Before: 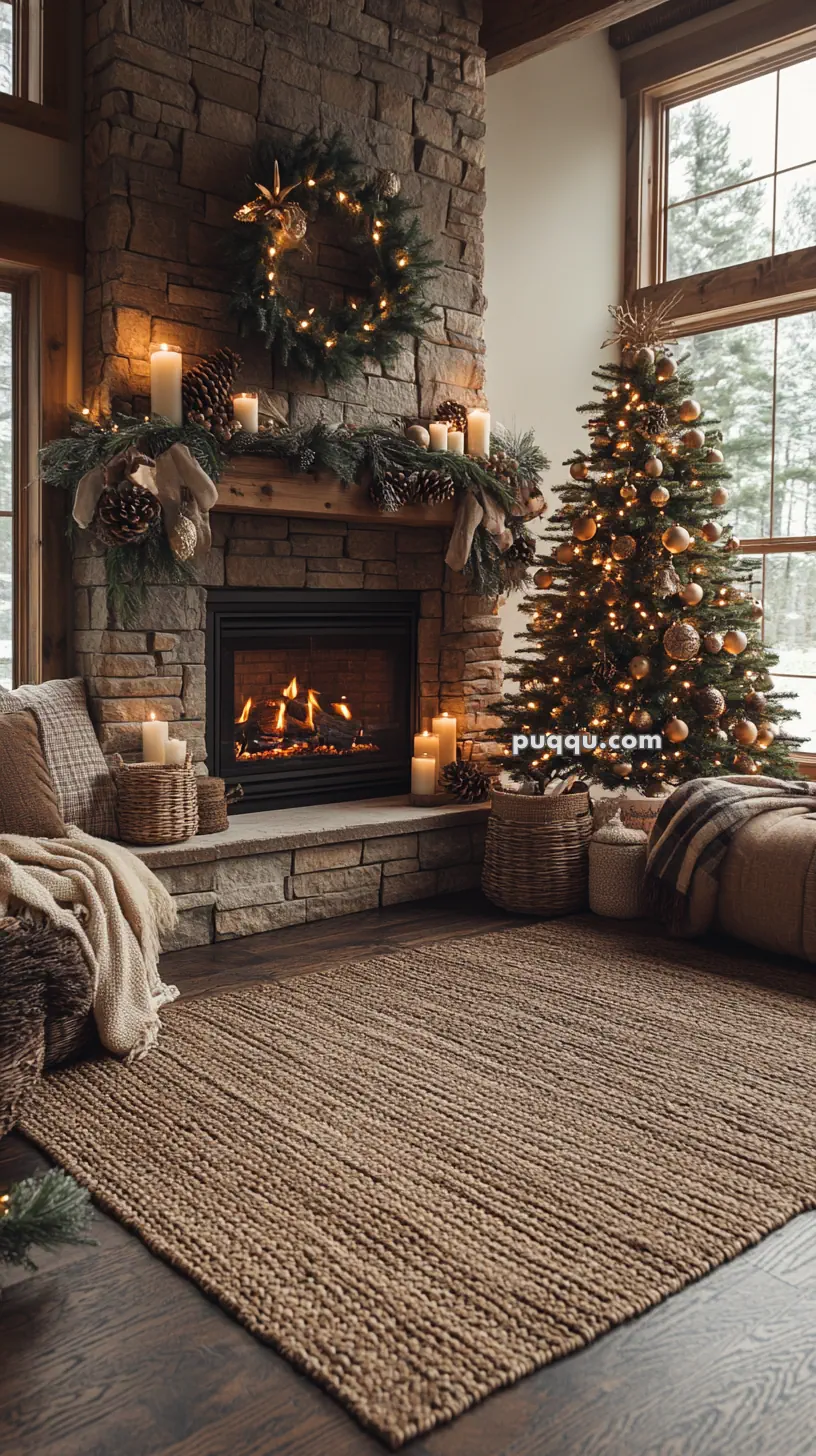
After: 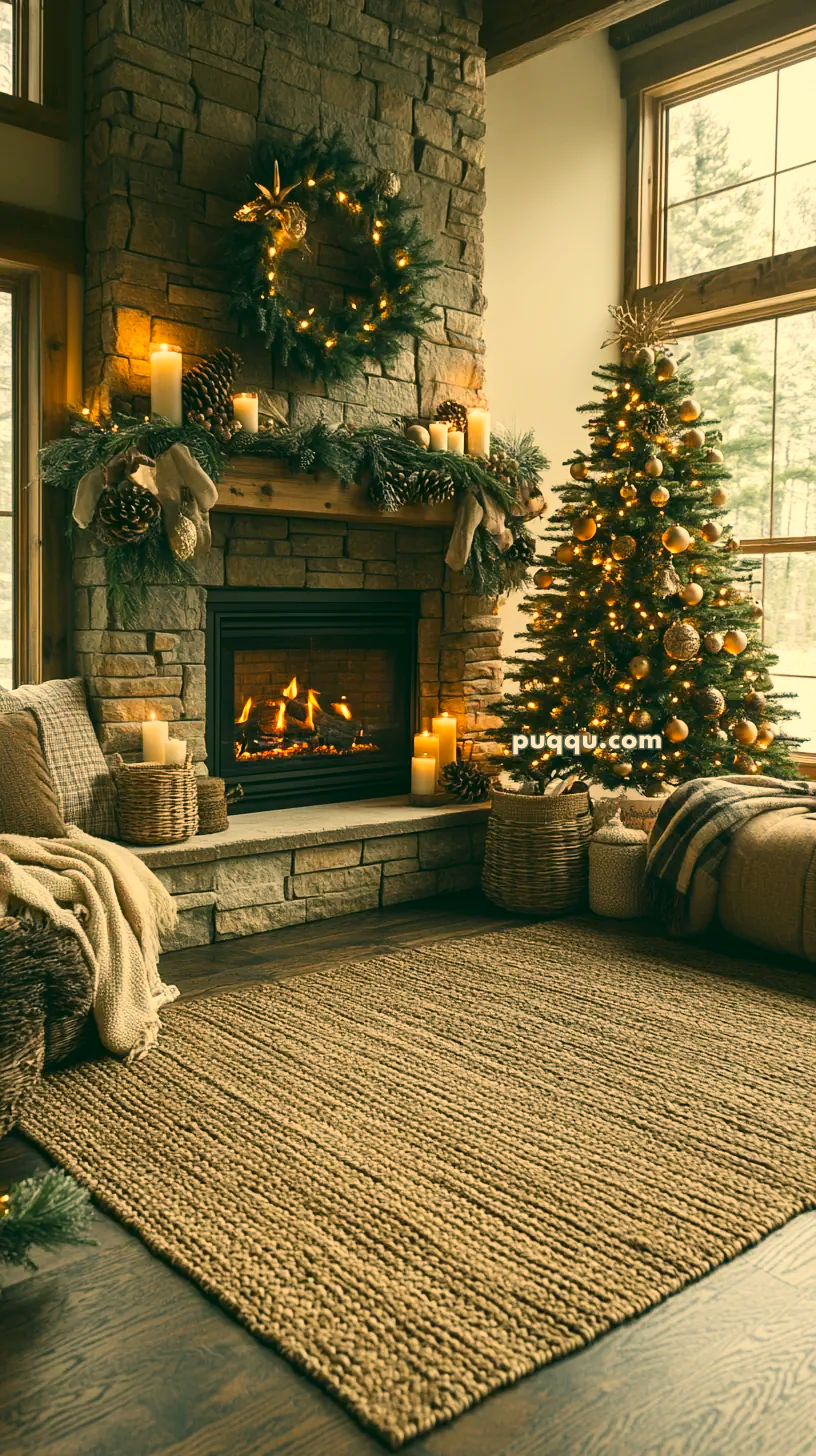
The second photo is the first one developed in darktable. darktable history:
contrast brightness saturation: contrast 0.202, brightness 0.162, saturation 0.224
color correction: highlights a* 5.2, highlights b* 24.89, shadows a* -15.74, shadows b* 3.77
